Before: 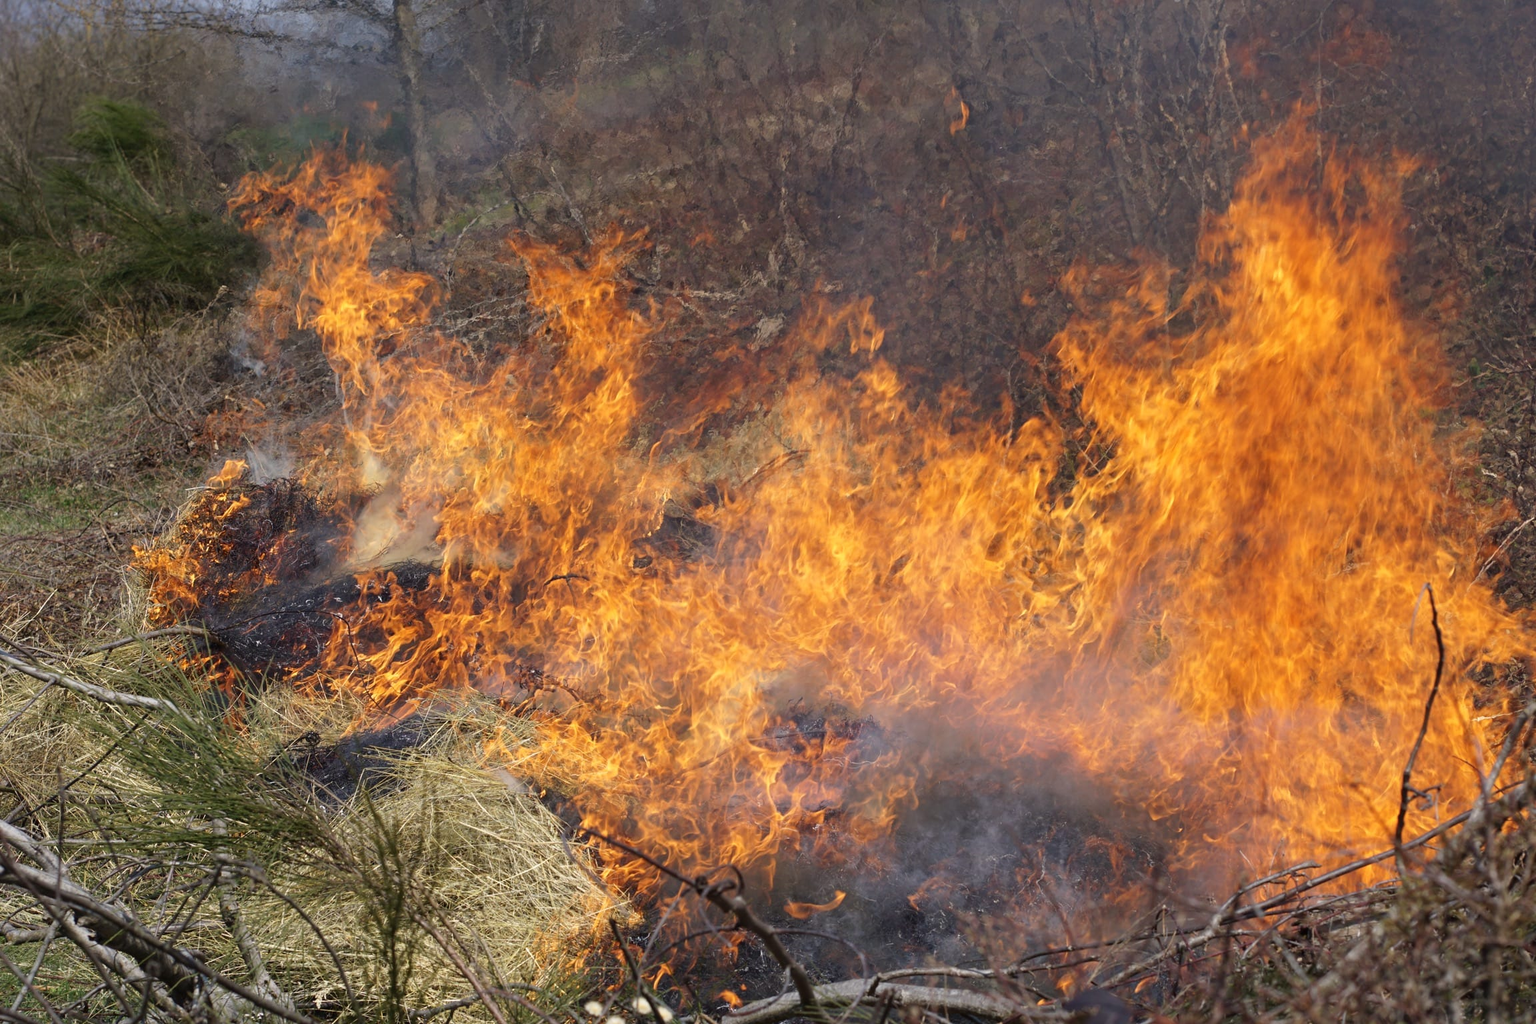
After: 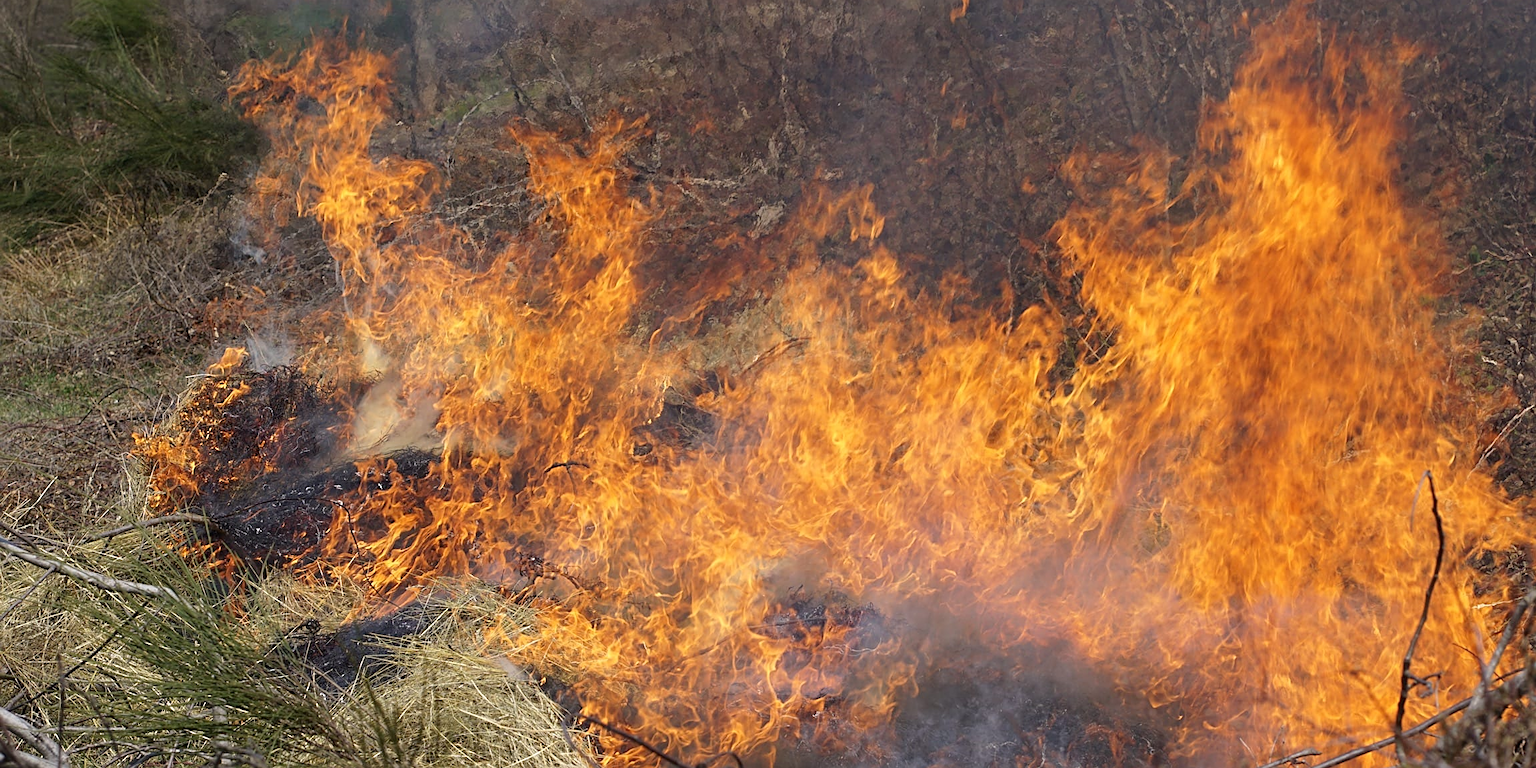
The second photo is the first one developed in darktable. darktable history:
crop: top 11.038%, bottom 13.962%
sharpen: on, module defaults
